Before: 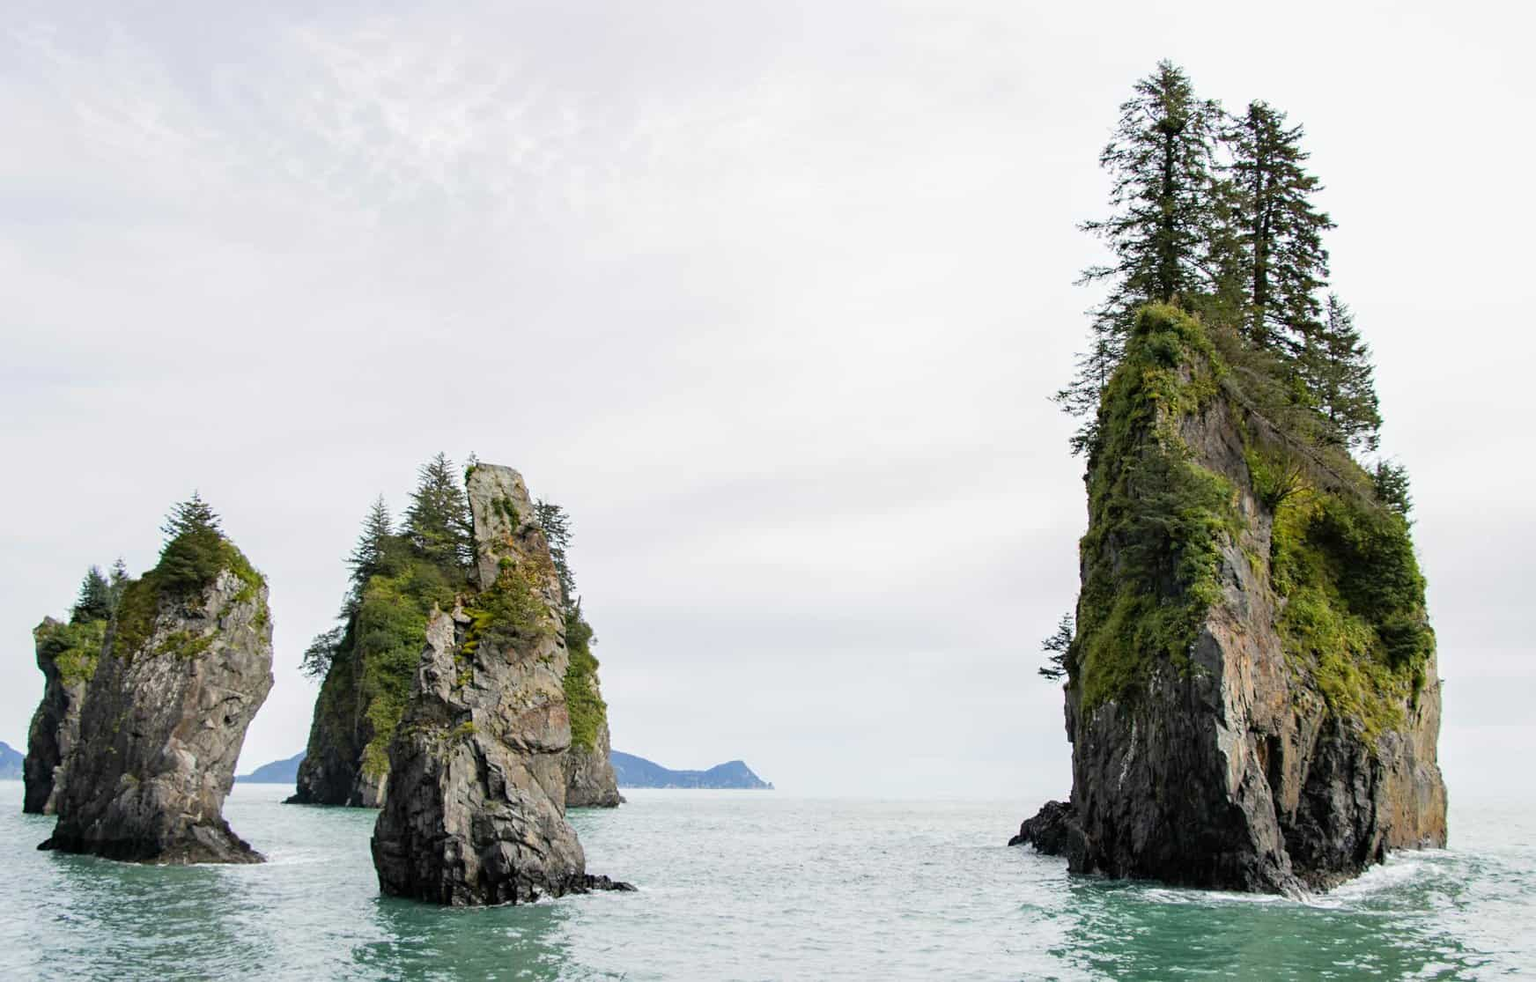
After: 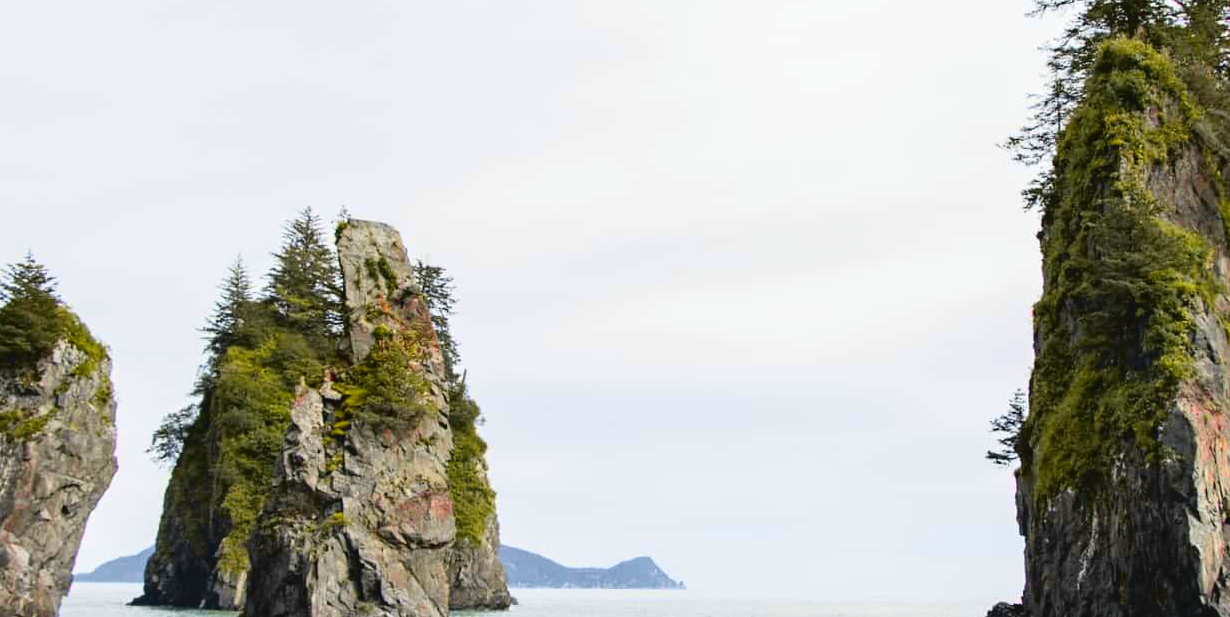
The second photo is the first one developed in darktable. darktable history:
crop: left 11.123%, top 27.61%, right 18.3%, bottom 17.034%
tone curve: curves: ch0 [(0, 0.036) (0.119, 0.115) (0.466, 0.498) (0.715, 0.767) (0.817, 0.865) (1, 0.998)]; ch1 [(0, 0) (0.377, 0.416) (0.44, 0.461) (0.487, 0.49) (0.514, 0.517) (0.536, 0.577) (0.66, 0.724) (1, 1)]; ch2 [(0, 0) (0.38, 0.405) (0.463, 0.443) (0.492, 0.486) (0.526, 0.541) (0.578, 0.598) (0.653, 0.698) (1, 1)], color space Lab, independent channels, preserve colors none
